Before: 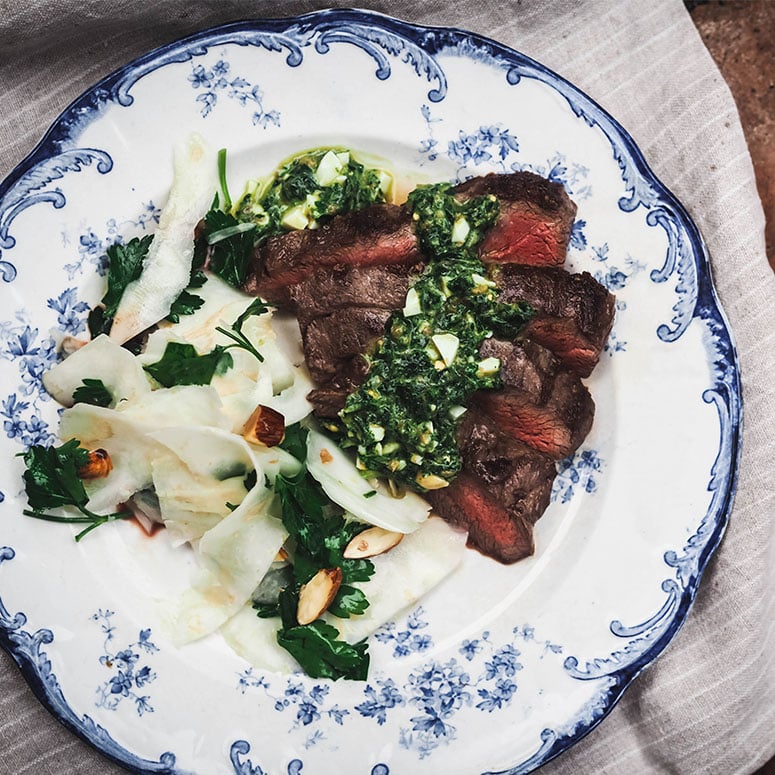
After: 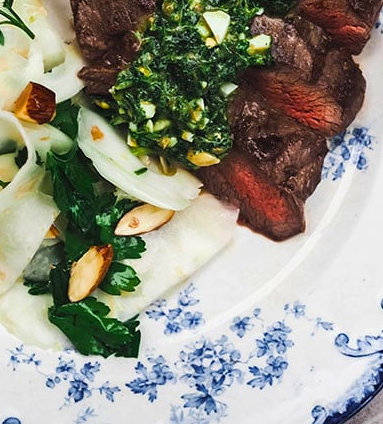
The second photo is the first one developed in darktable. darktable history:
color balance rgb: perceptual saturation grading › global saturation 20%, global vibrance 20%
crop: left 29.672%, top 41.786%, right 20.851%, bottom 3.487%
